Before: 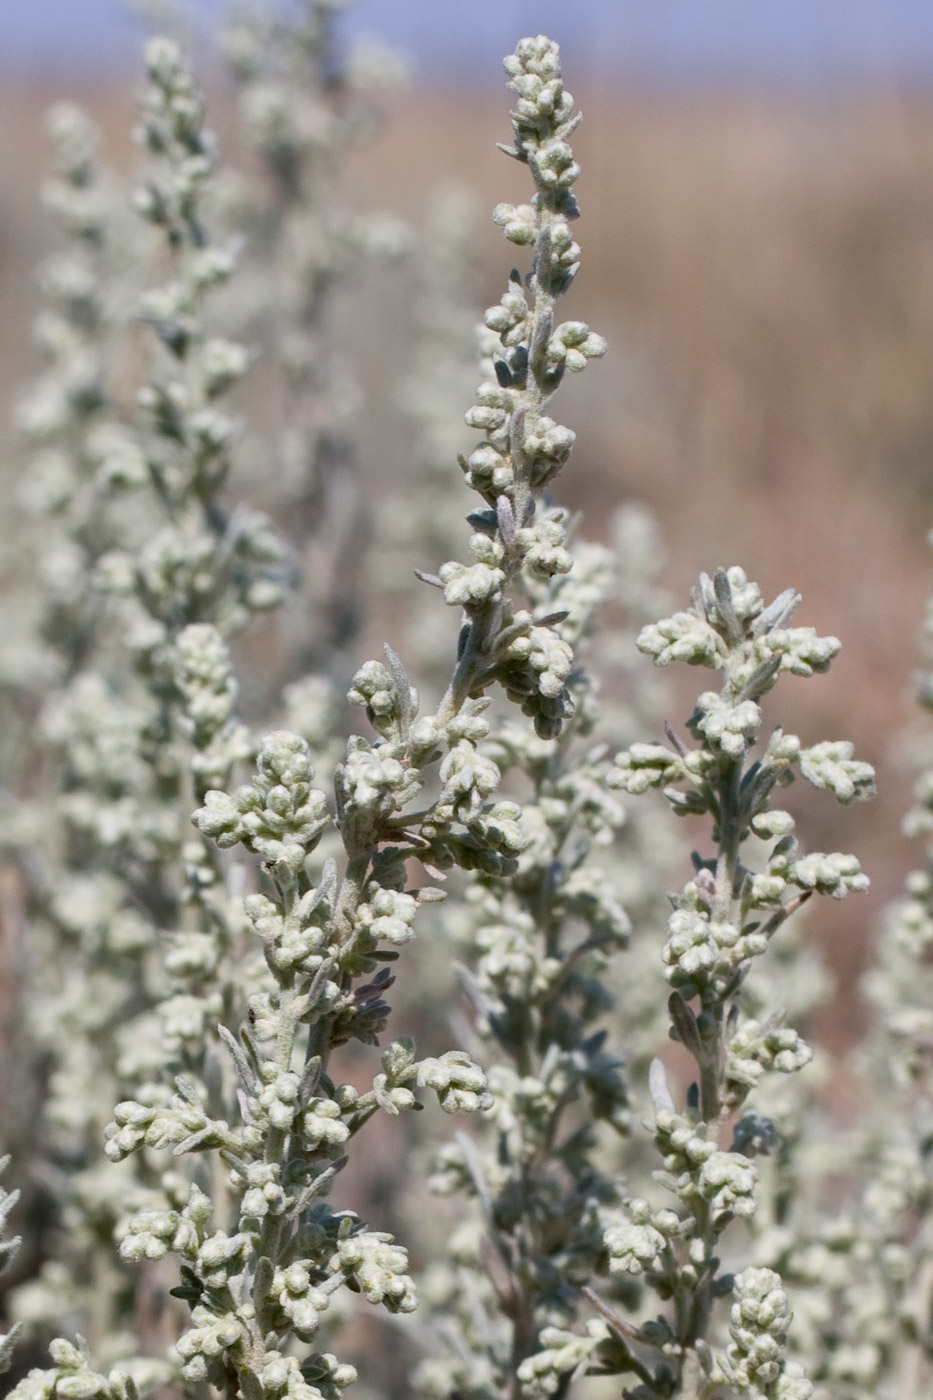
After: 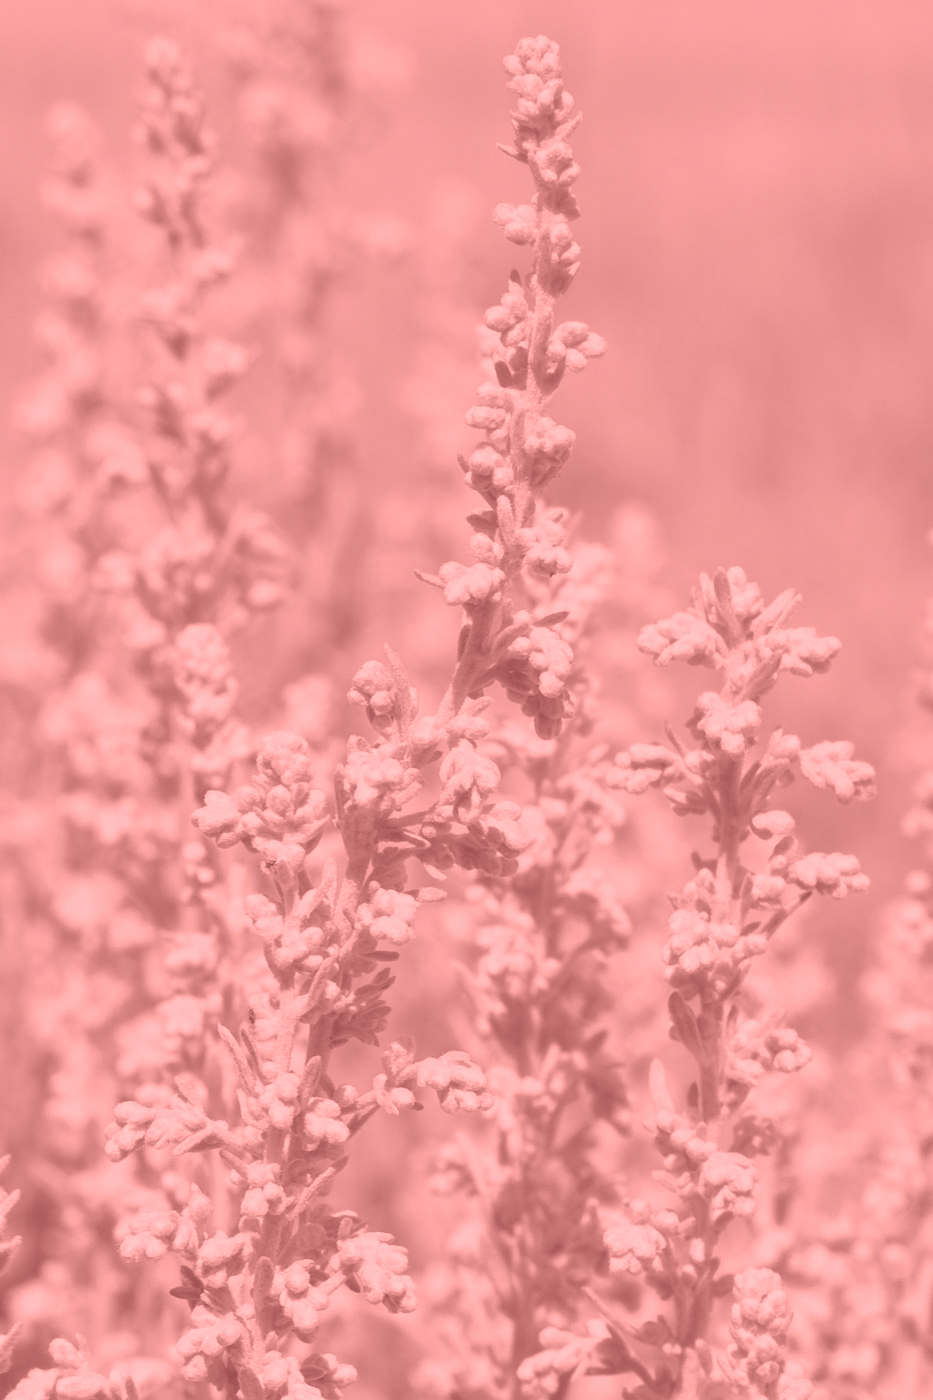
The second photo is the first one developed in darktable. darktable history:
contrast brightness saturation: contrast 0.05, brightness 0.06, saturation 0.01
shadows and highlights: shadows 60, soften with gaussian
colorize: saturation 51%, source mix 50.67%, lightness 50.67%
